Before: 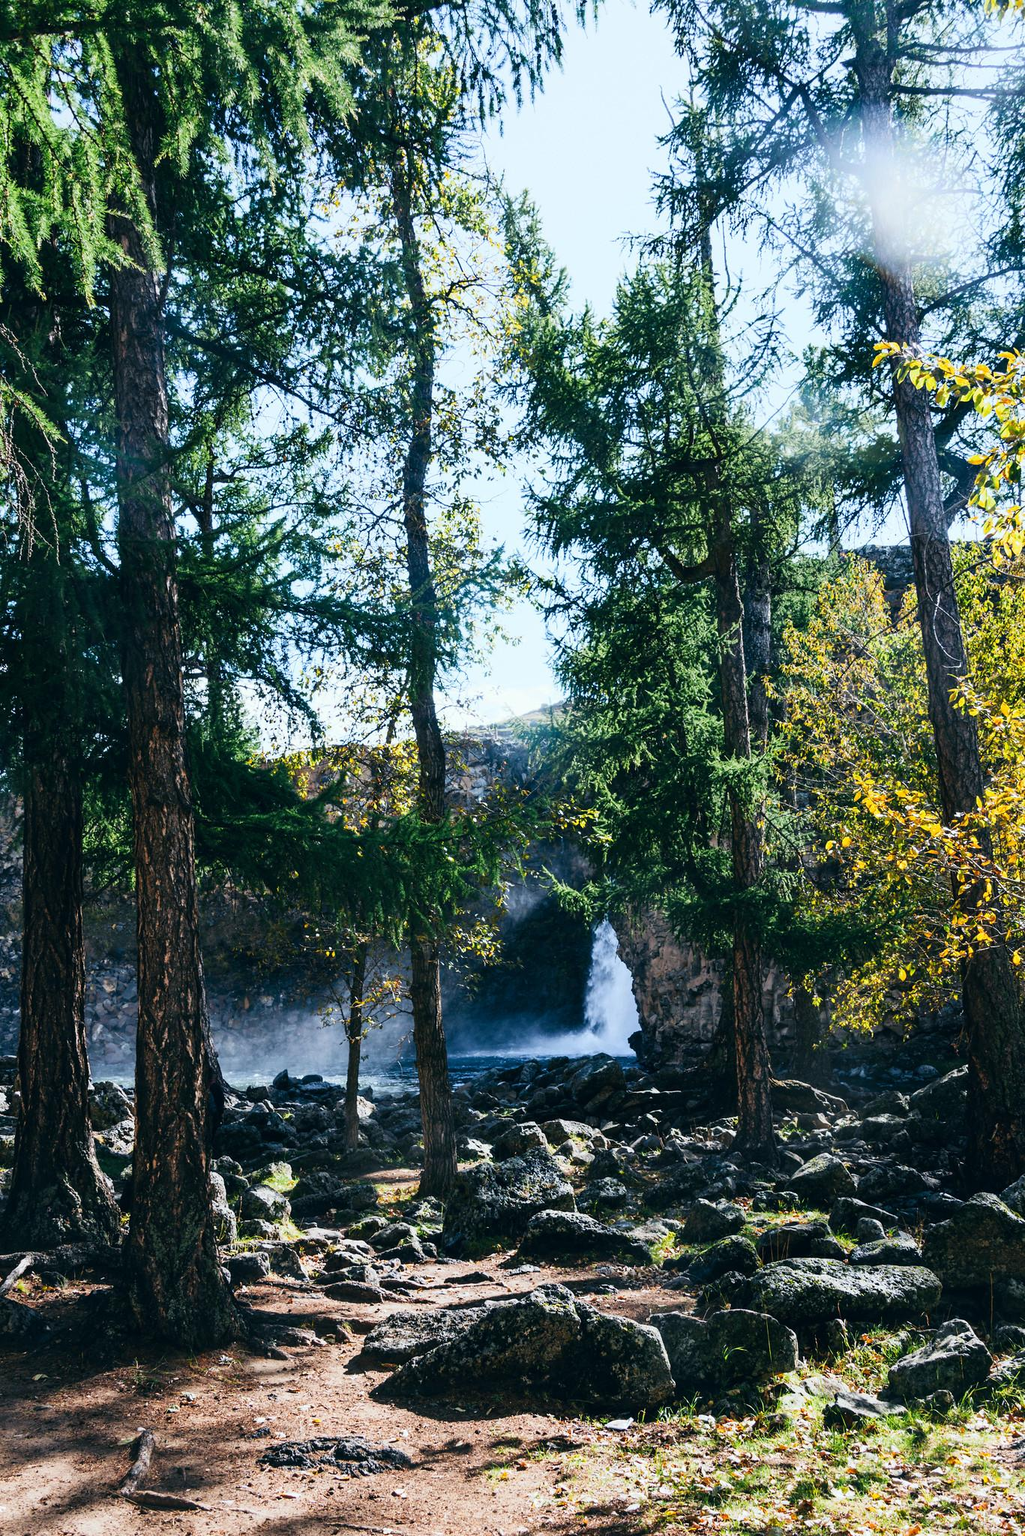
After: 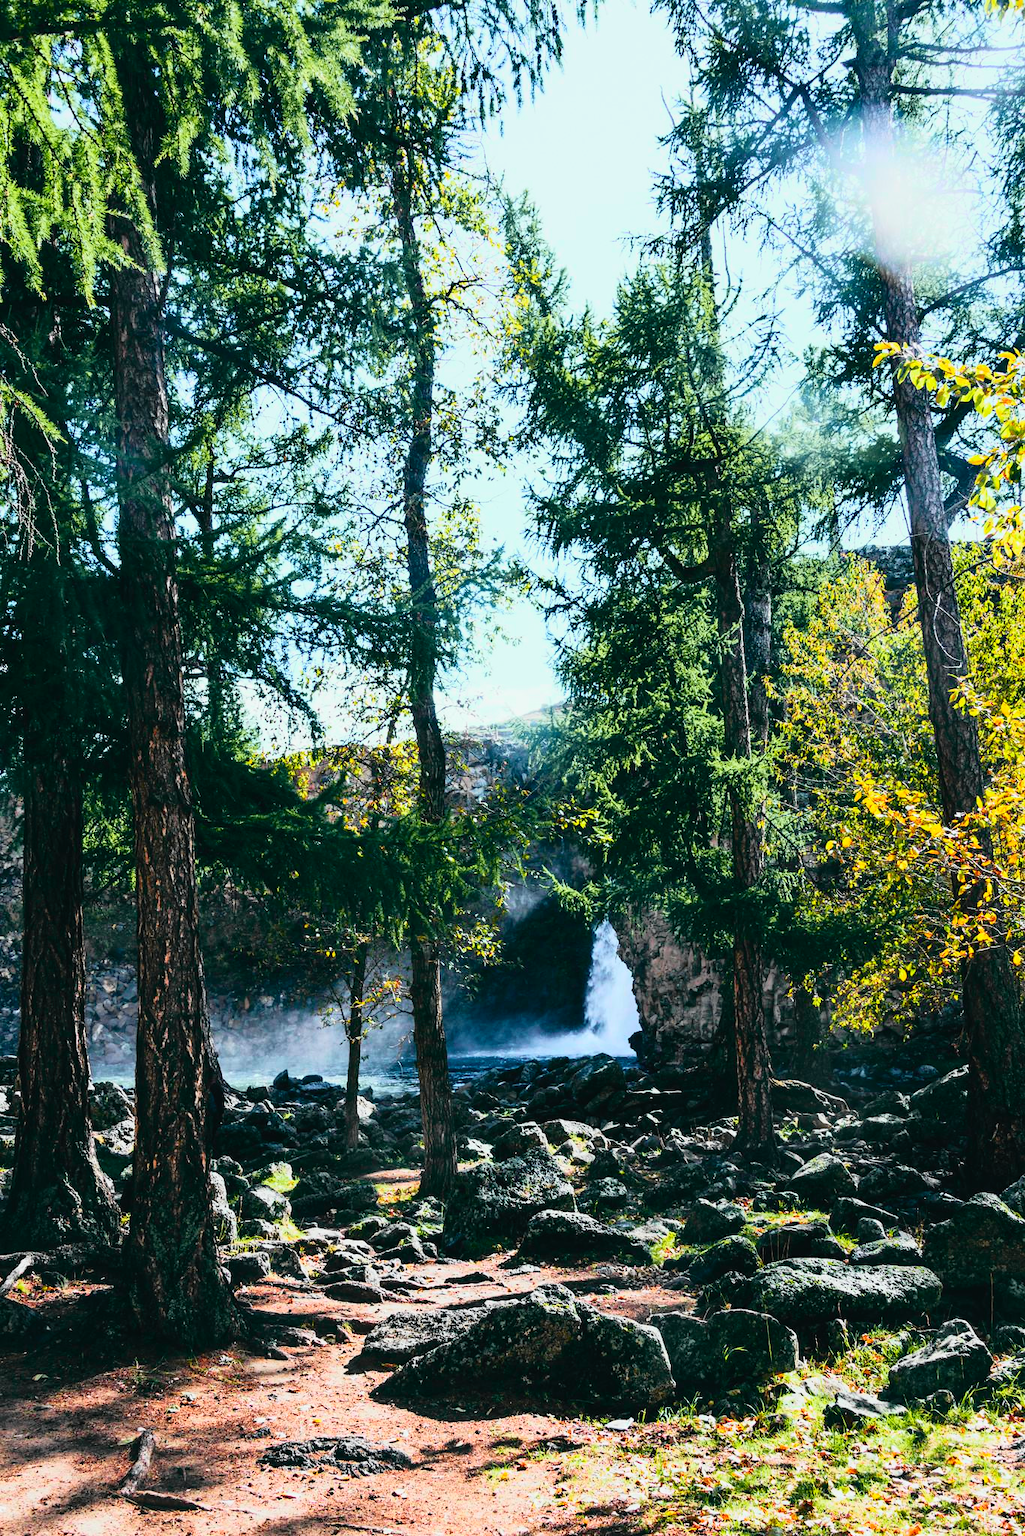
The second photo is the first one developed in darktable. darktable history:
tone curve: curves: ch0 [(0, 0.012) (0.144, 0.137) (0.326, 0.386) (0.489, 0.573) (0.656, 0.763) (0.849, 0.902) (1, 0.974)]; ch1 [(0, 0) (0.366, 0.367) (0.475, 0.453) (0.494, 0.493) (0.504, 0.497) (0.544, 0.579) (0.562, 0.619) (0.622, 0.694) (1, 1)]; ch2 [(0, 0) (0.333, 0.346) (0.375, 0.375) (0.424, 0.43) (0.476, 0.492) (0.502, 0.503) (0.533, 0.541) (0.572, 0.615) (0.605, 0.656) (0.641, 0.709) (1, 1)], color space Lab, independent channels, preserve colors none
